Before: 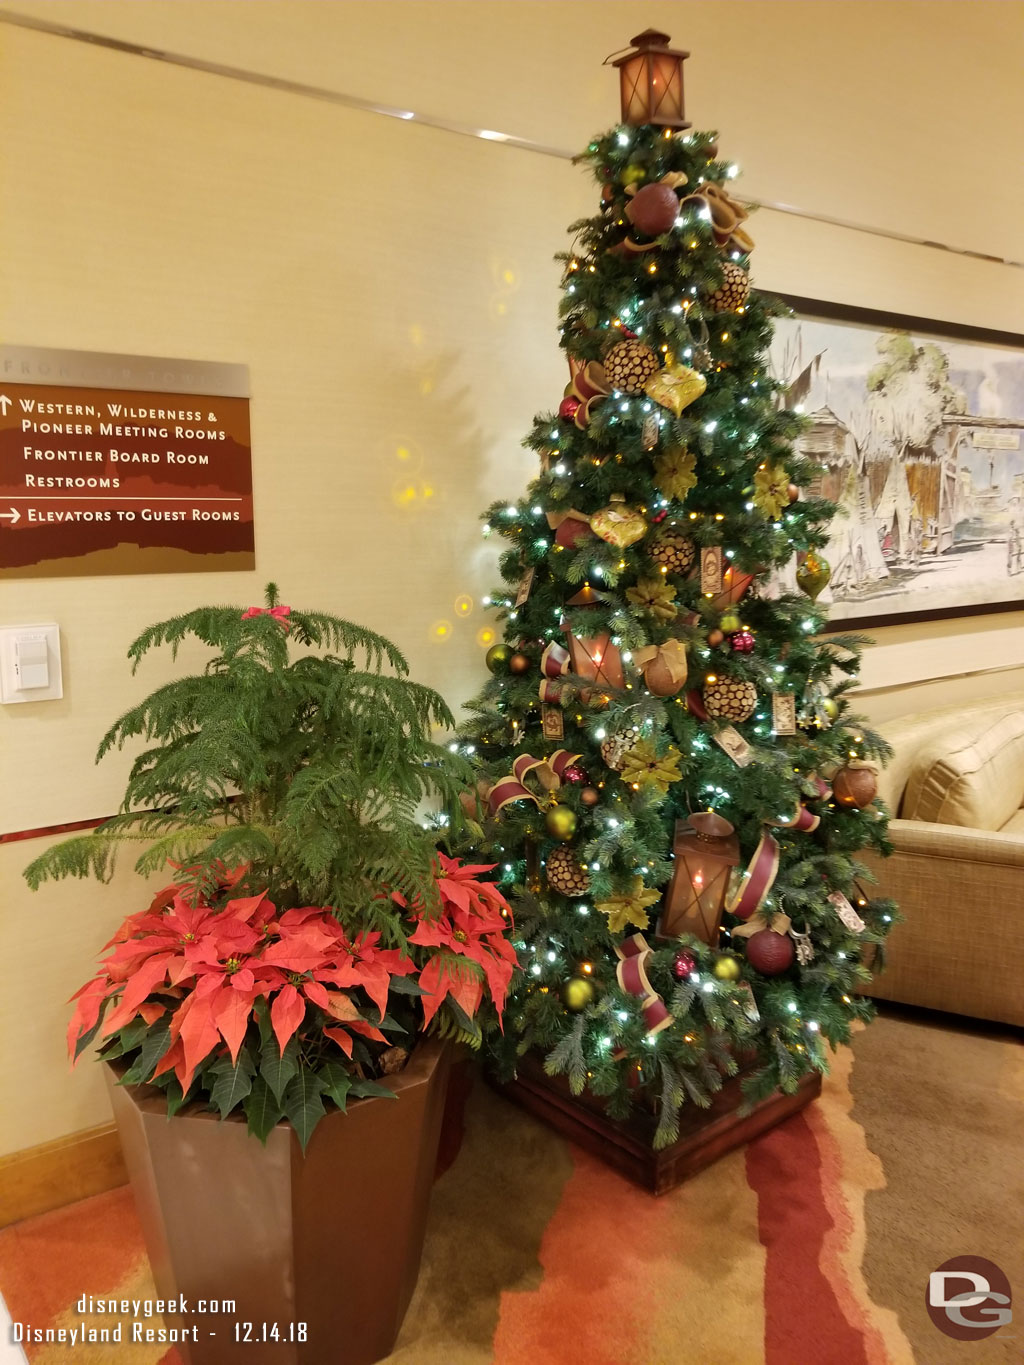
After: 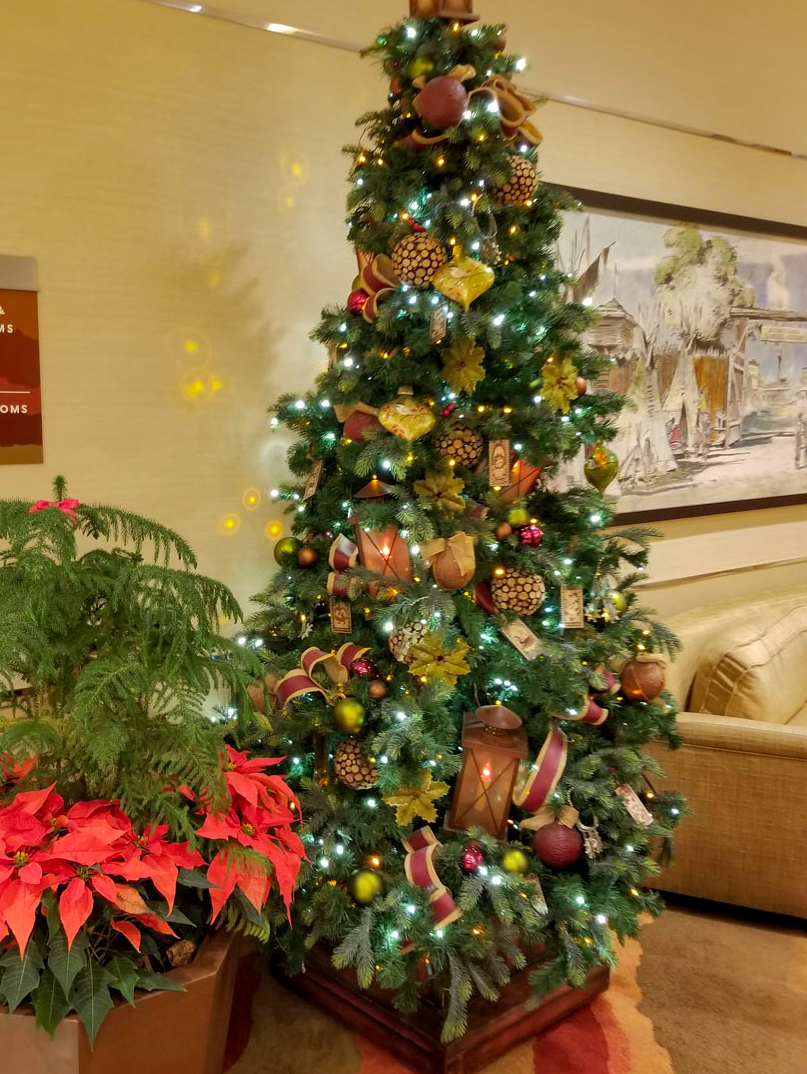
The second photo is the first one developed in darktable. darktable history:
local contrast: highlights 100%, shadows 100%, detail 131%, midtone range 0.2
contrast brightness saturation: saturation 0.18
shadows and highlights: shadows 40, highlights -60
crop and rotate: left 20.74%, top 7.912%, right 0.375%, bottom 13.378%
